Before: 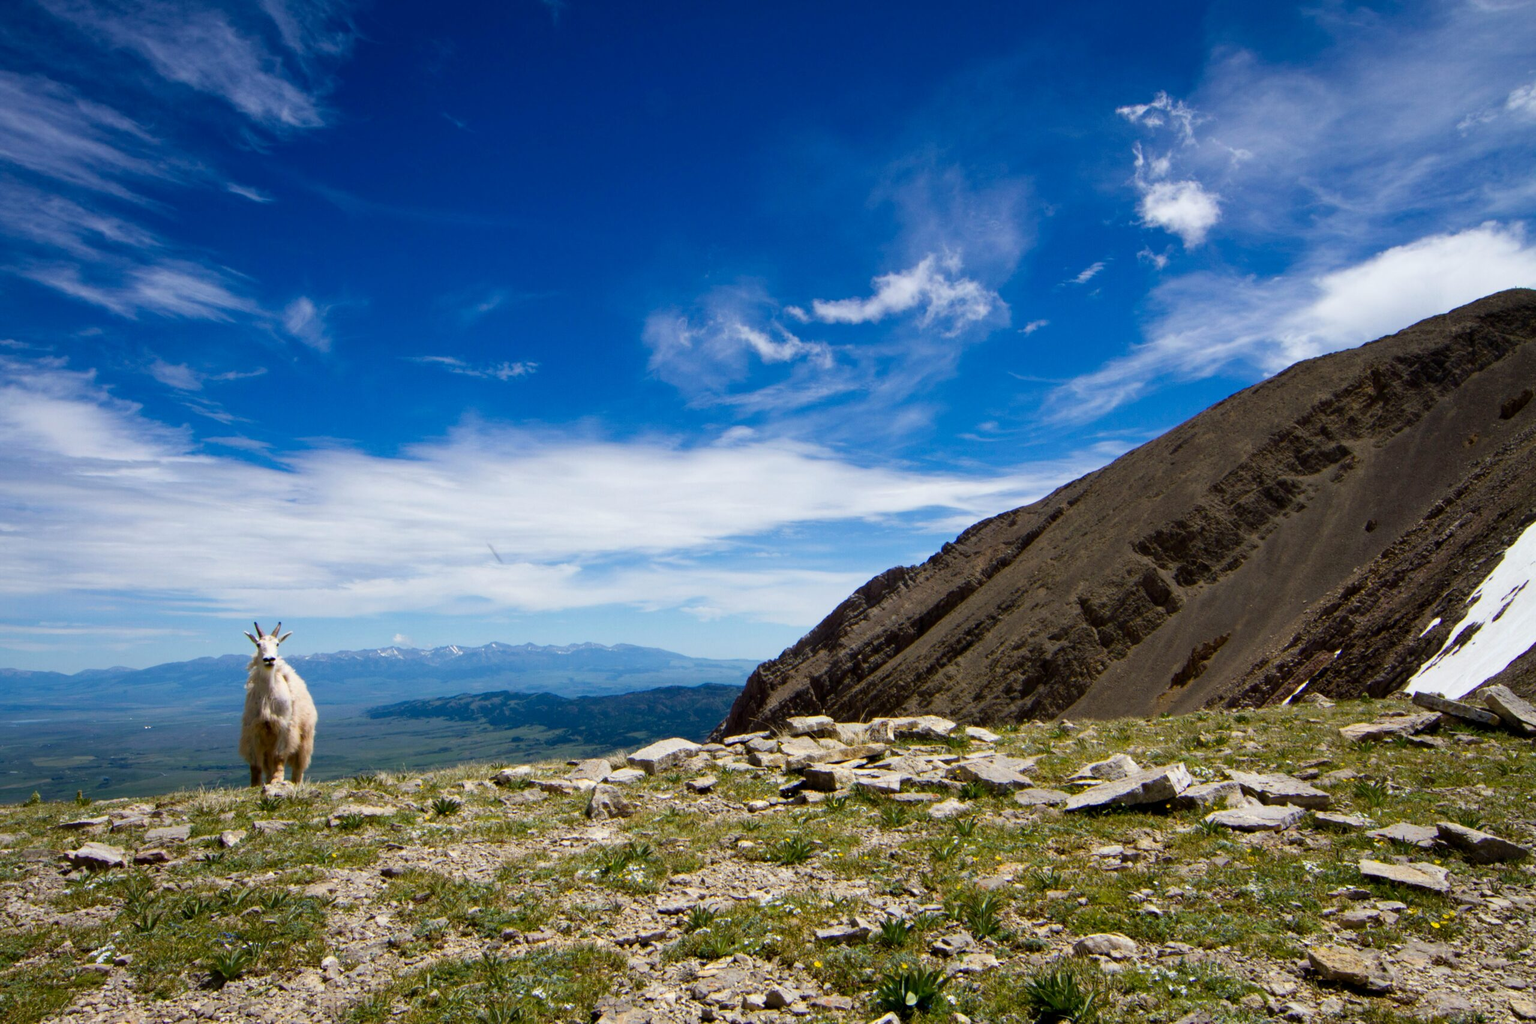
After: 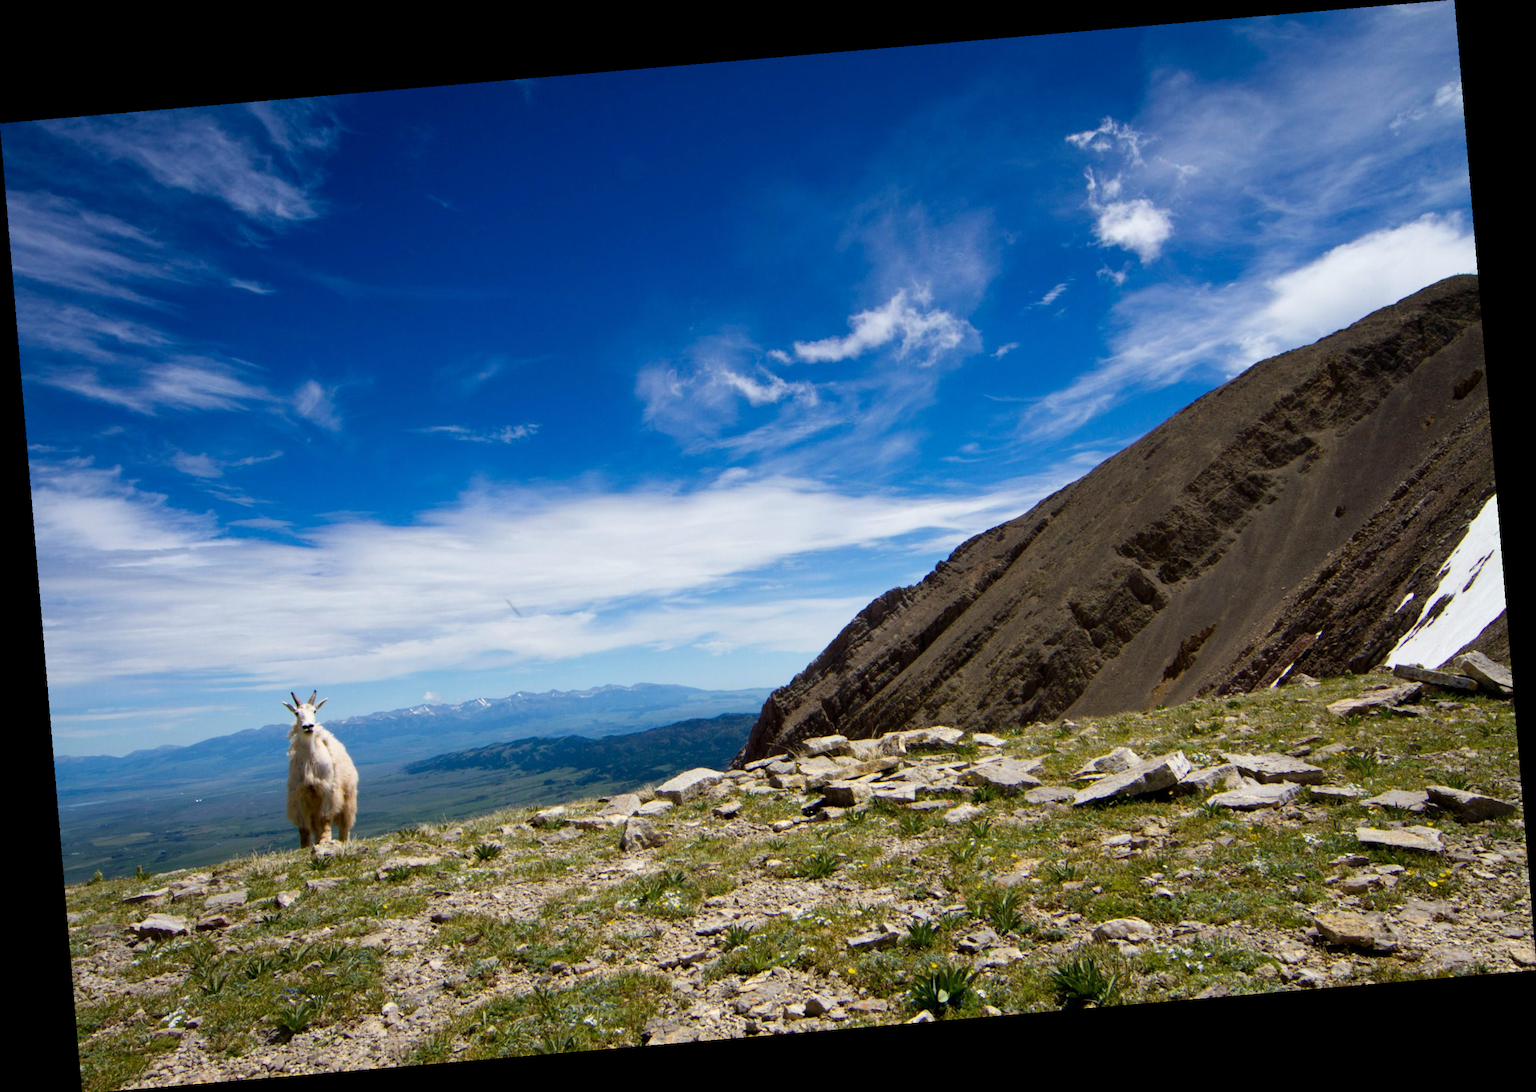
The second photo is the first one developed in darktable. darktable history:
tone equalizer: on, module defaults
rotate and perspective: rotation -4.86°, automatic cropping off
